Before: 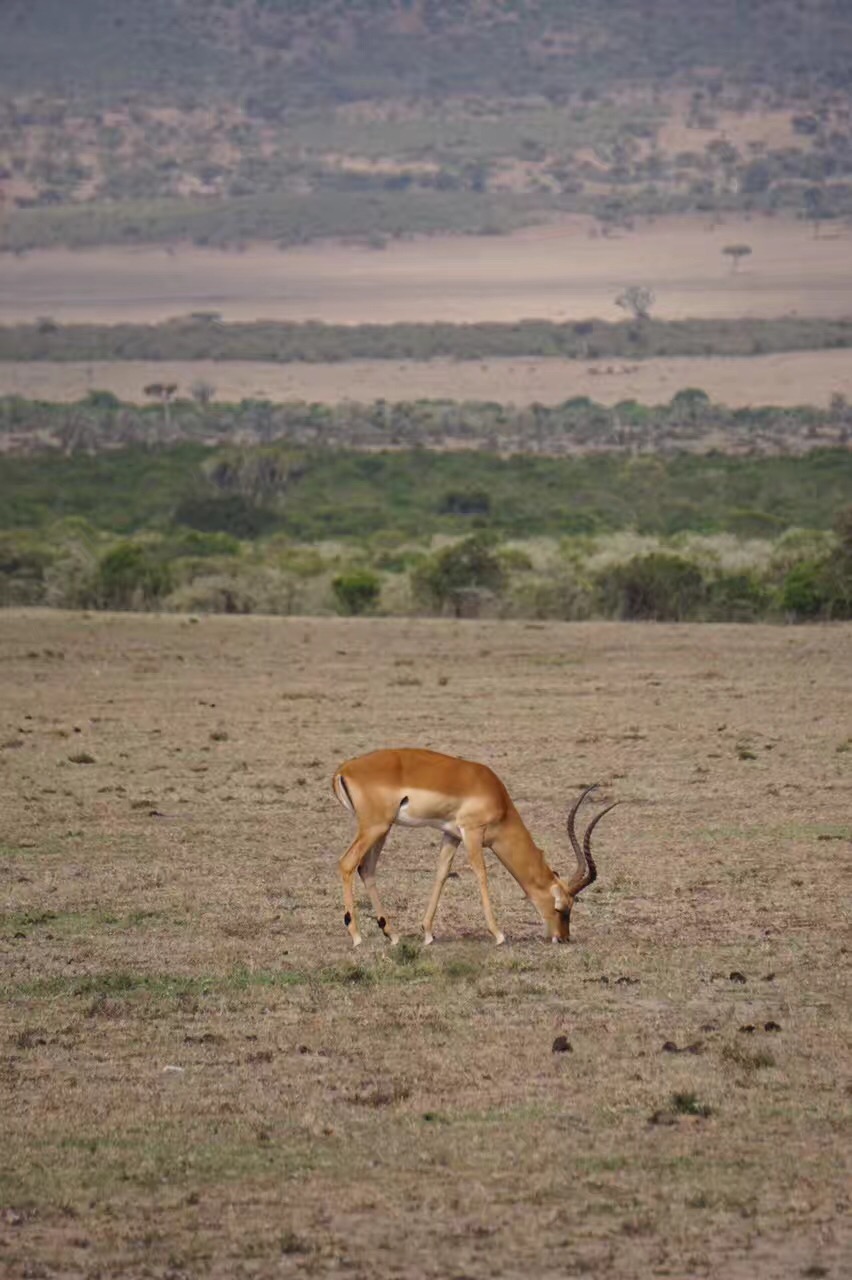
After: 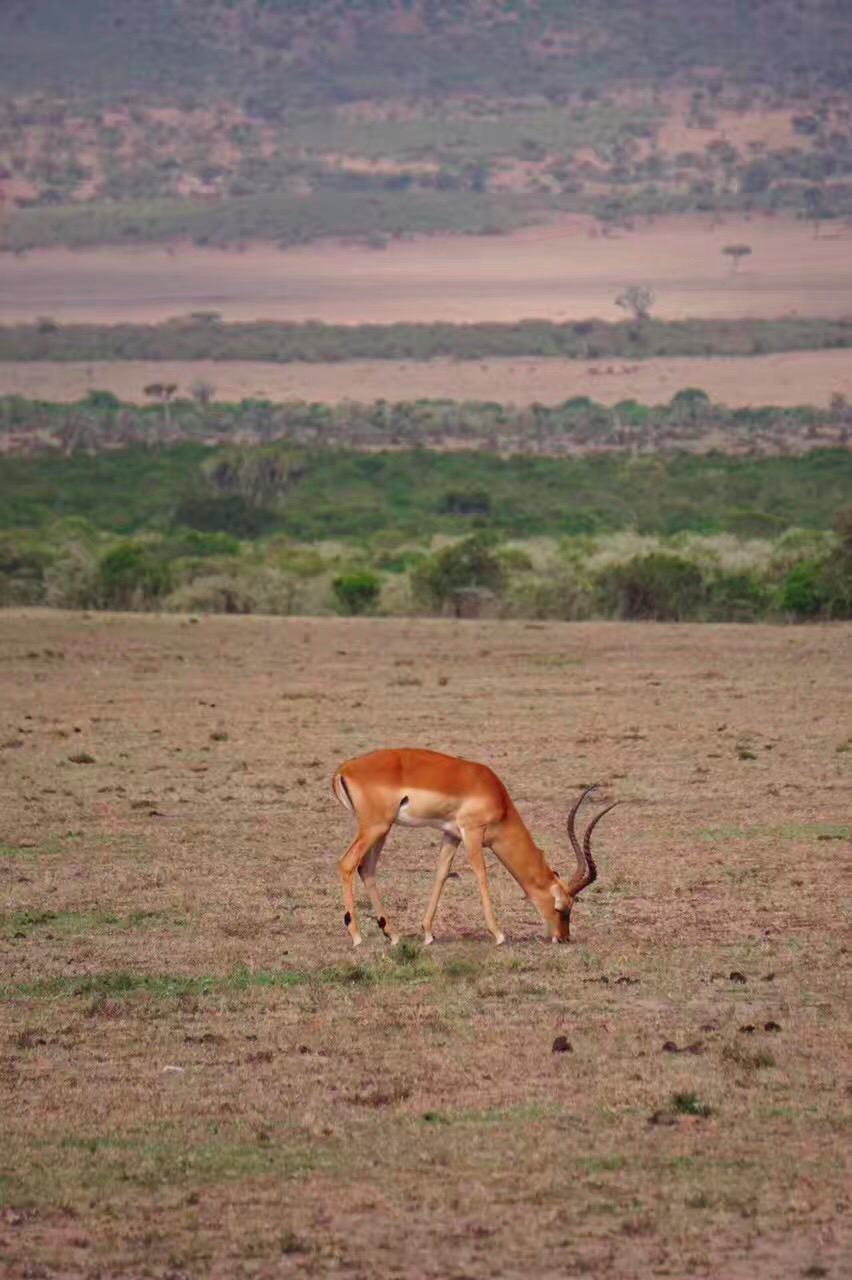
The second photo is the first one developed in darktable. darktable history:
color contrast: green-magenta contrast 1.73, blue-yellow contrast 1.15
